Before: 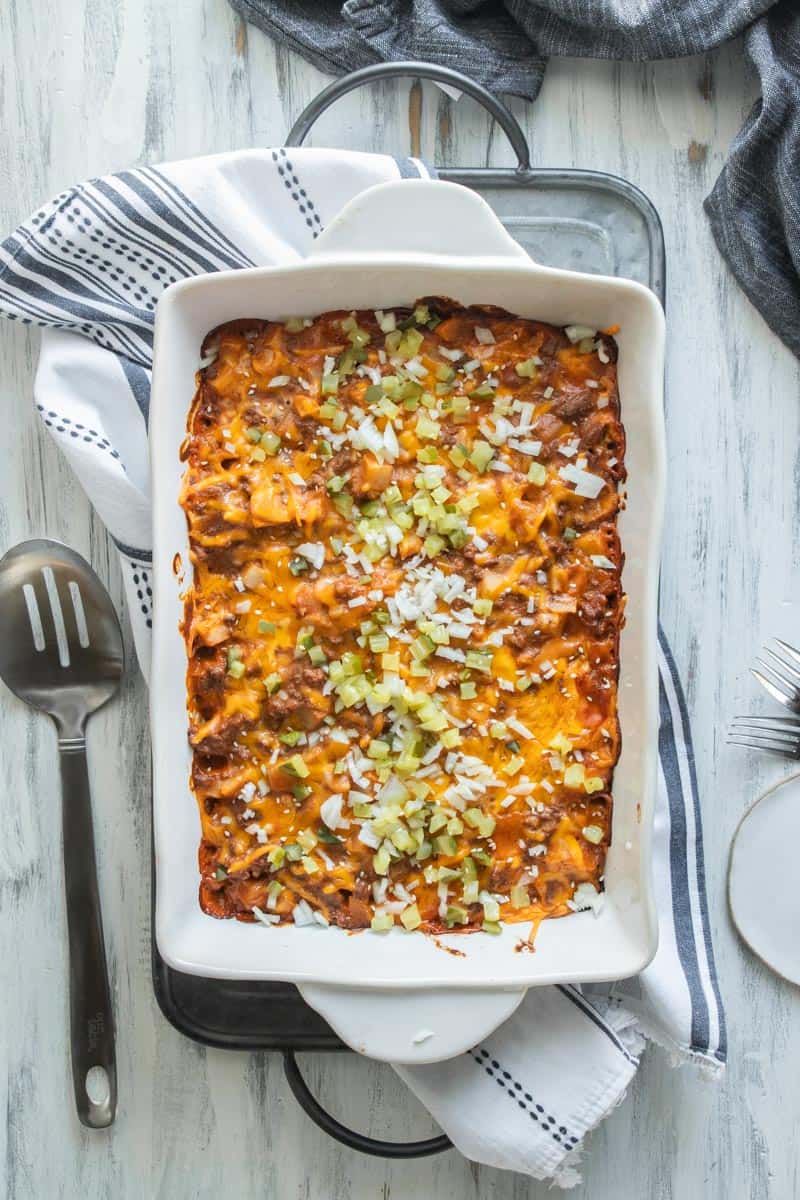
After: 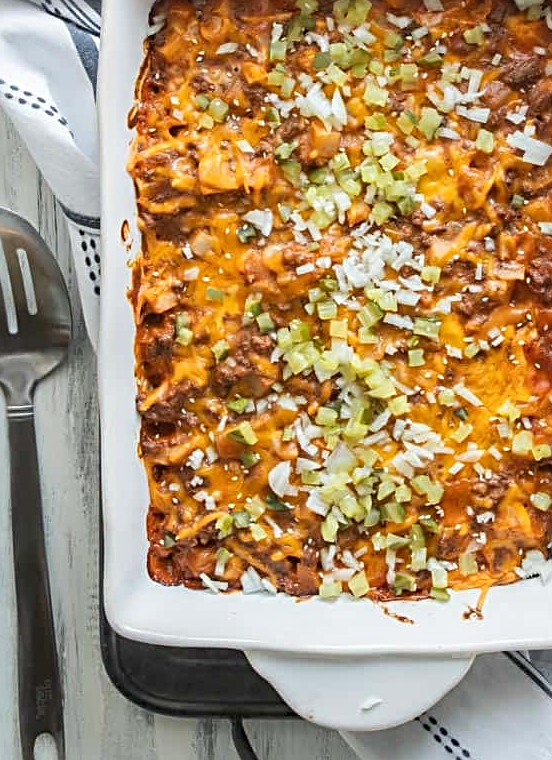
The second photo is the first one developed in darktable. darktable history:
contrast equalizer: octaves 7, y [[0.518, 0.517, 0.501, 0.5, 0.5, 0.5], [0.5 ×6], [0.5 ×6], [0 ×6], [0 ×6]], mix 0.311
crop: left 6.576%, top 27.788%, right 24.327%, bottom 8.833%
sharpen: radius 3.074
